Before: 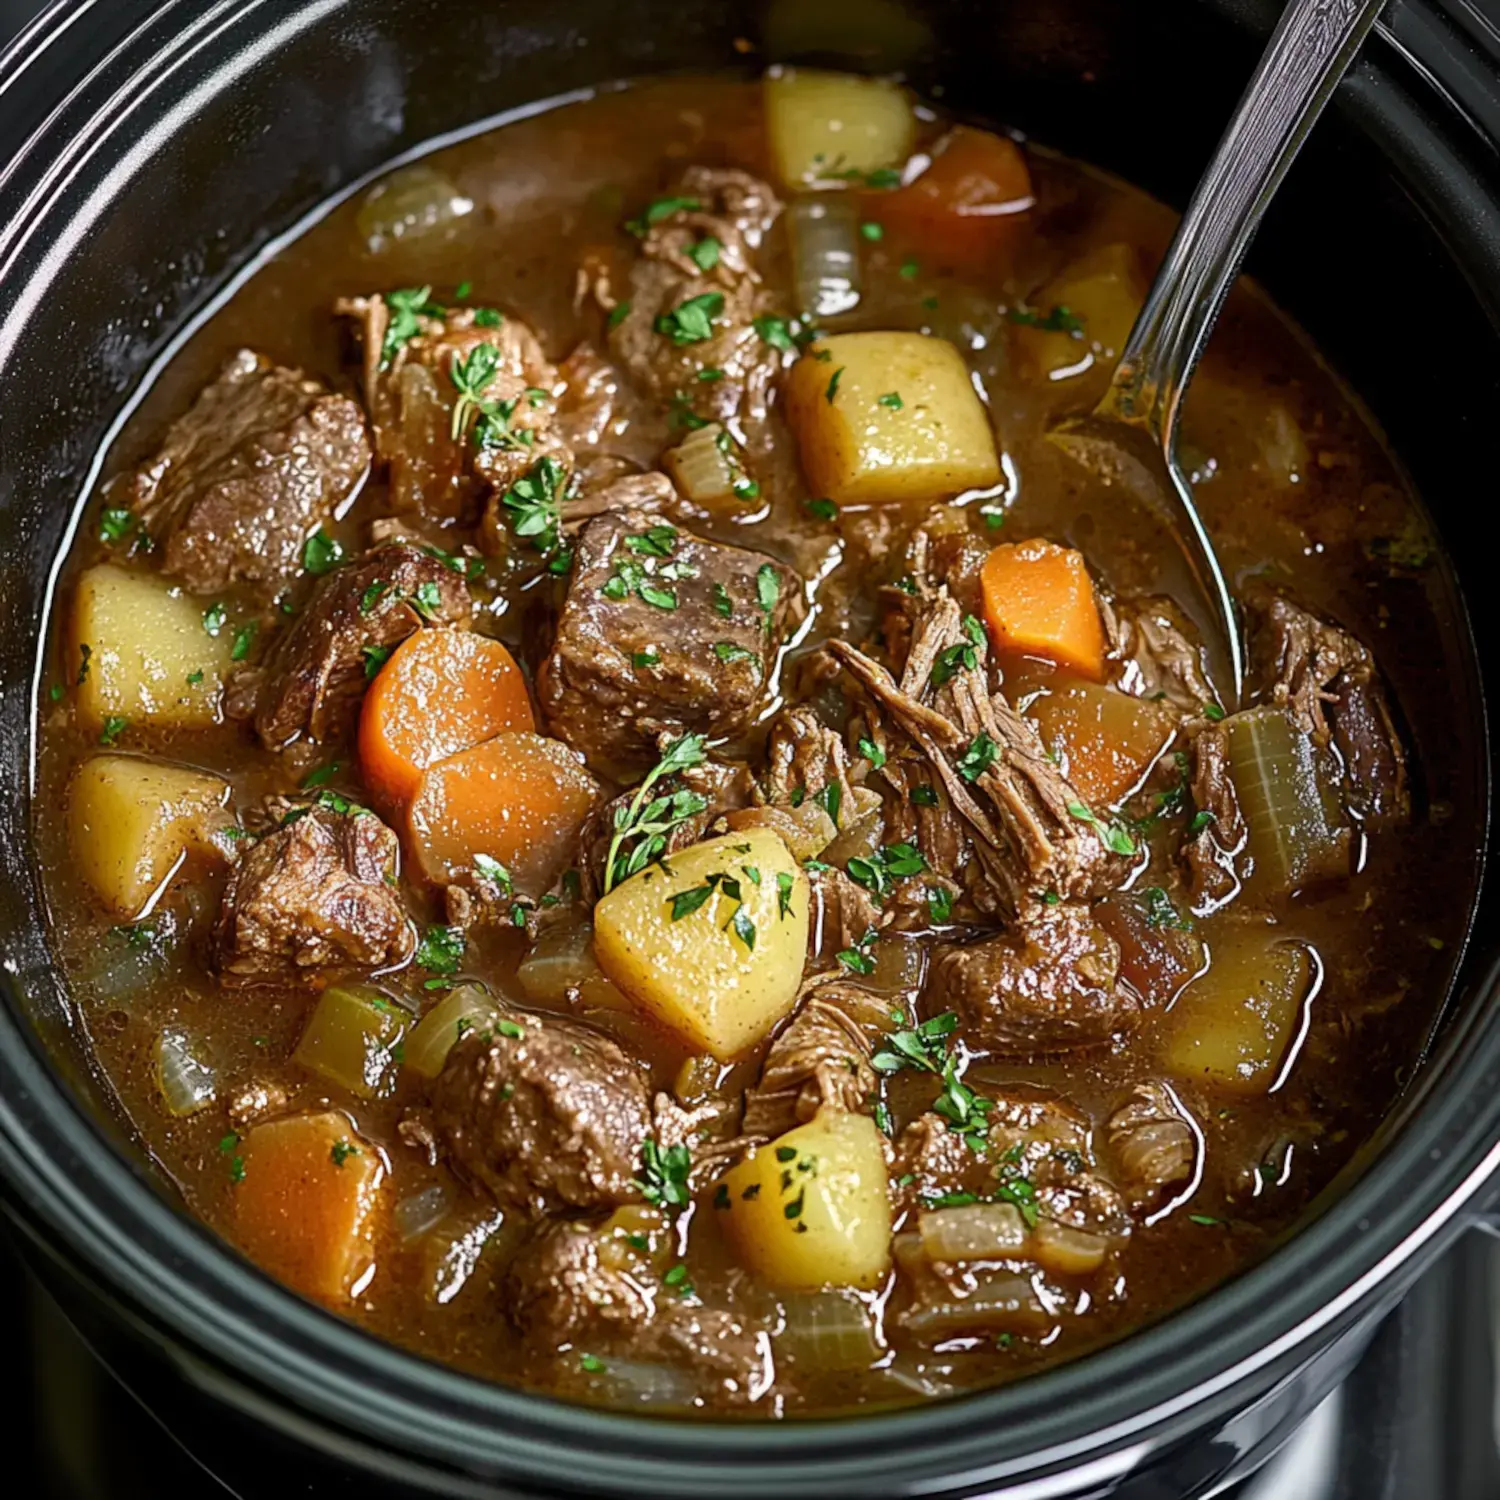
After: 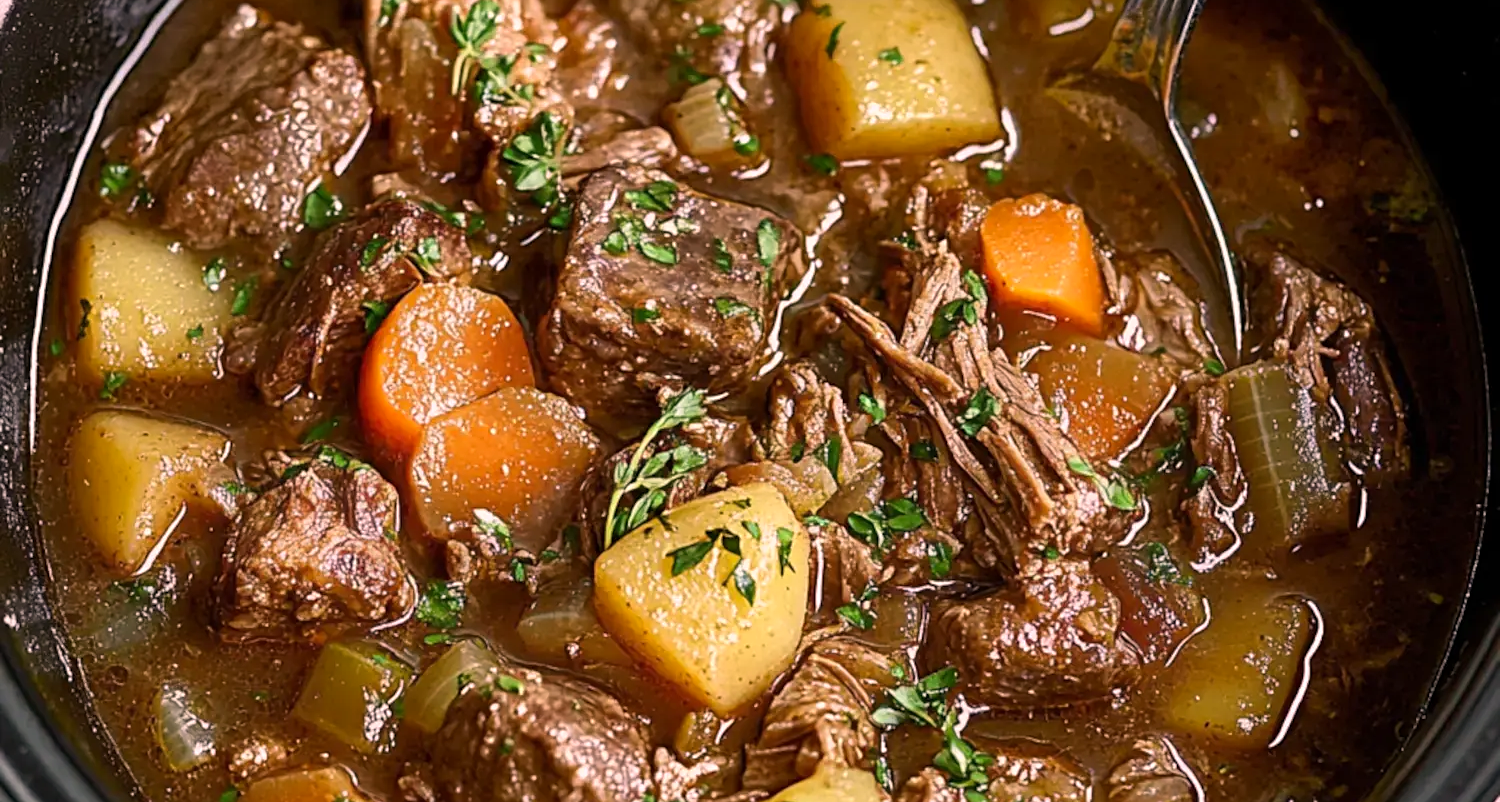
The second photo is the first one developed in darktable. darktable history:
color correction: highlights a* 12.23, highlights b* 5.41
crop and rotate: top 23.043%, bottom 23.437%
sharpen: amount 0.2
